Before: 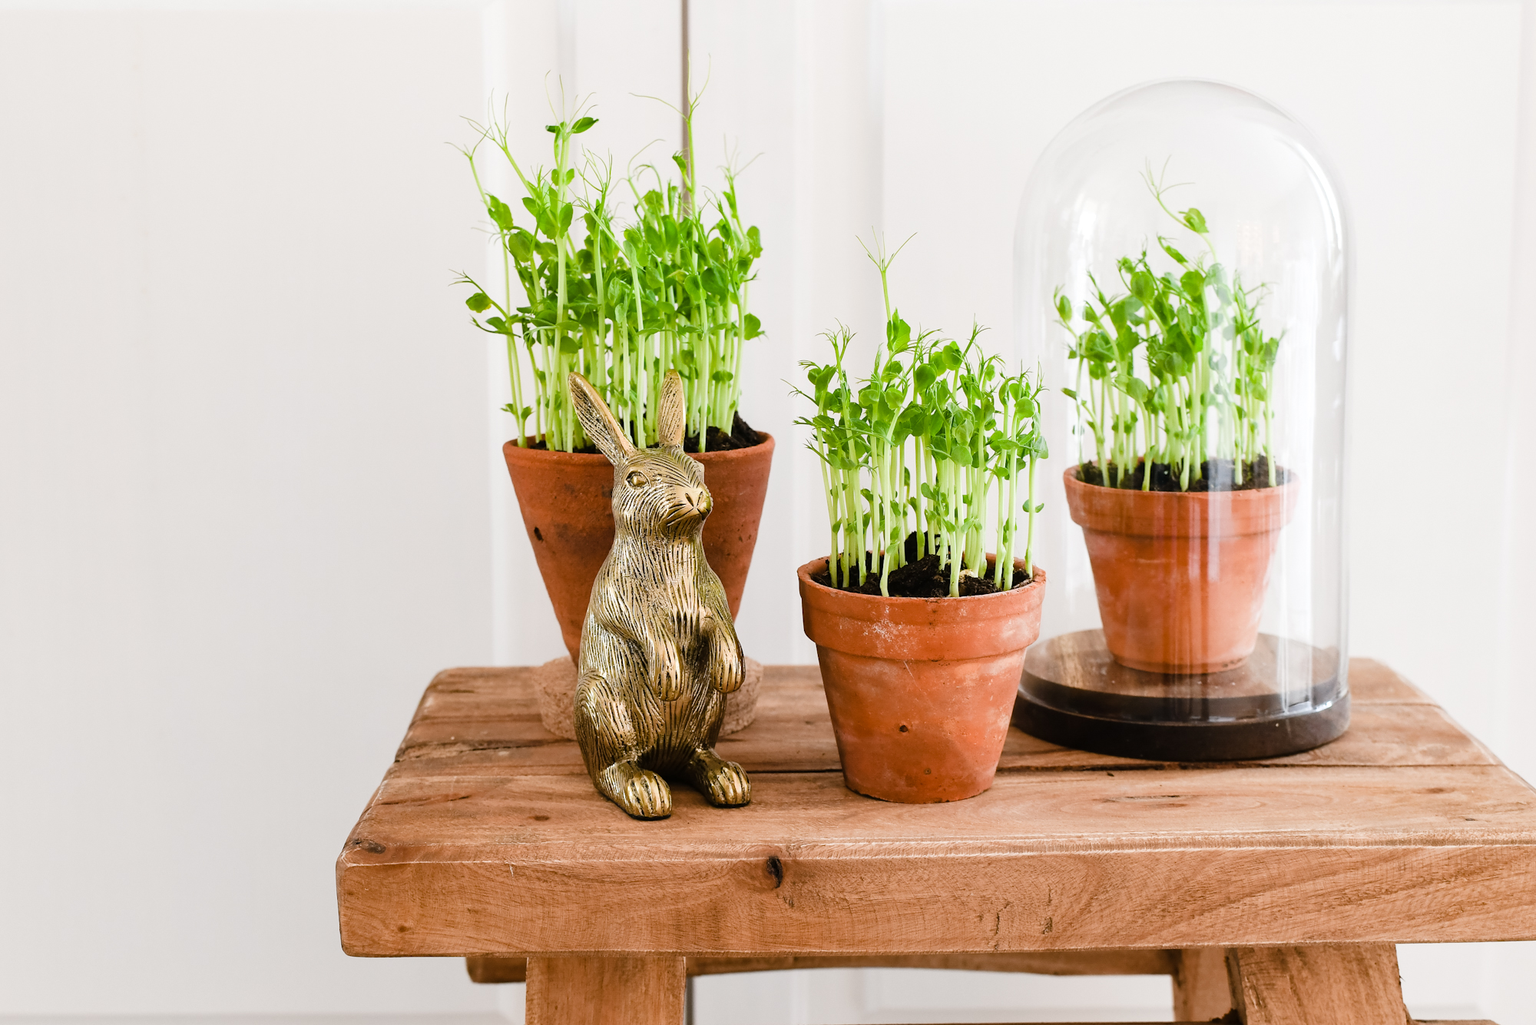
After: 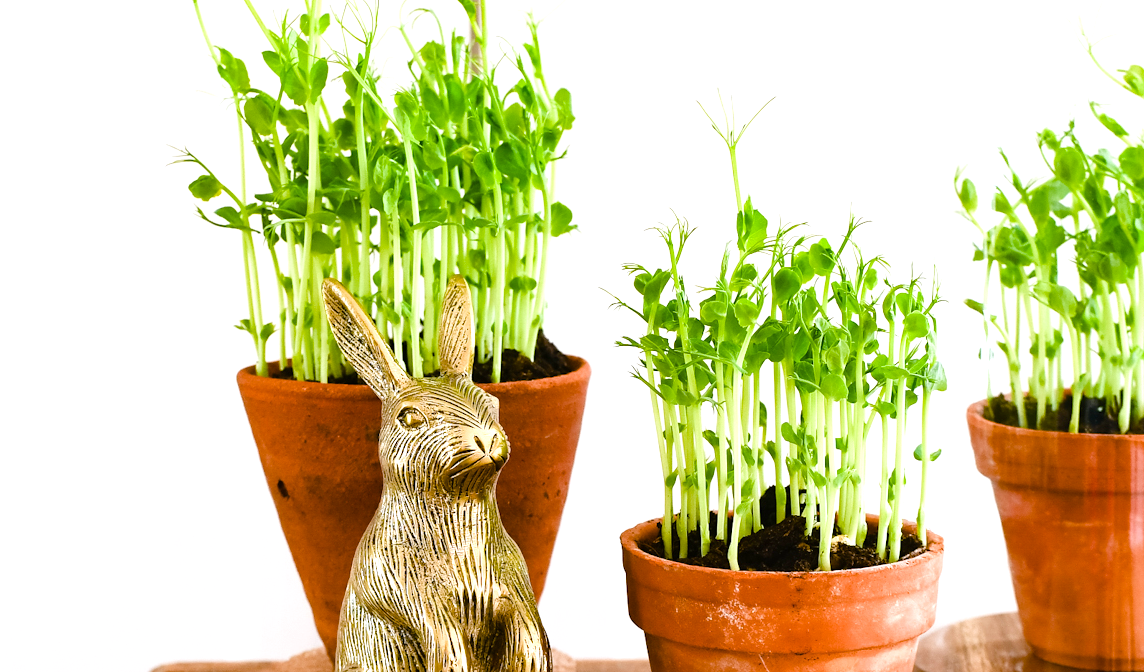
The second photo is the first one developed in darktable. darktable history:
exposure: black level correction 0, exposure 1.2 EV, compensate exposure bias true, compensate highlight preservation false
white balance: red 0.988, blue 1.017
color balance rgb: linear chroma grading › shadows -2.2%, linear chroma grading › highlights -15%, linear chroma grading › global chroma -10%, linear chroma grading › mid-tones -10%, perceptual saturation grading › global saturation 45%, perceptual saturation grading › highlights -50%, perceptual saturation grading › shadows 30%, perceptual brilliance grading › global brilliance 18%, global vibrance 45%
crop: left 20.932%, top 15.471%, right 21.848%, bottom 34.081%
color balance: output saturation 98.5%
